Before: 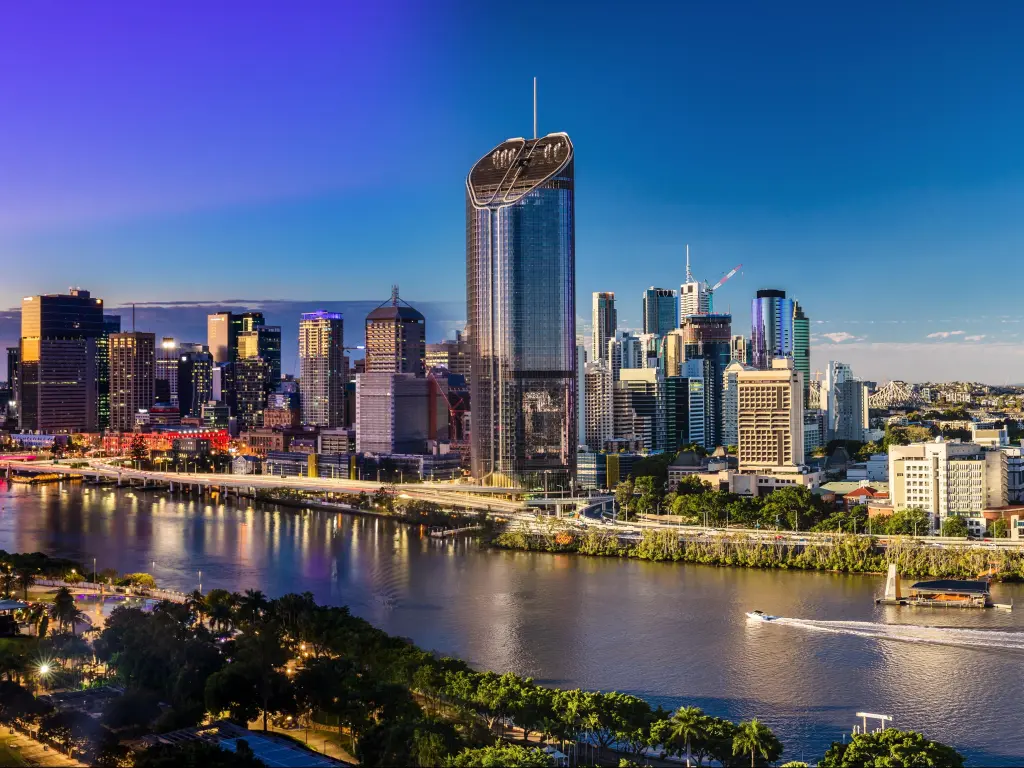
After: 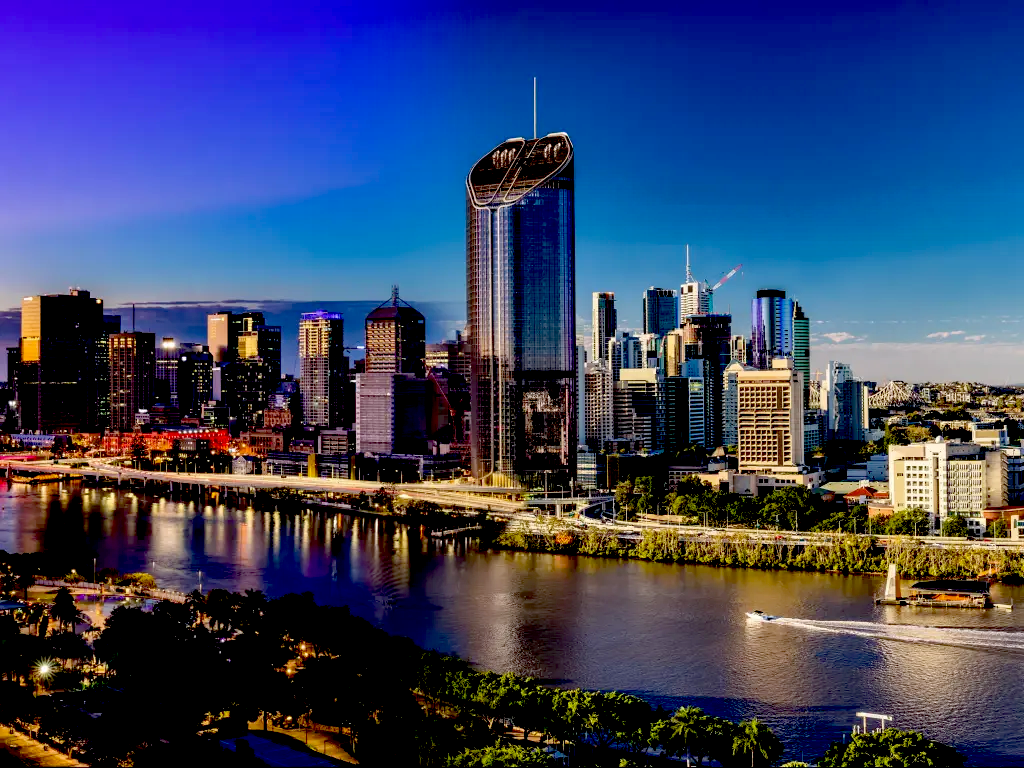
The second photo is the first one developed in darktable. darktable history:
exposure: black level correction 0.057, compensate exposure bias true, compensate highlight preservation false
